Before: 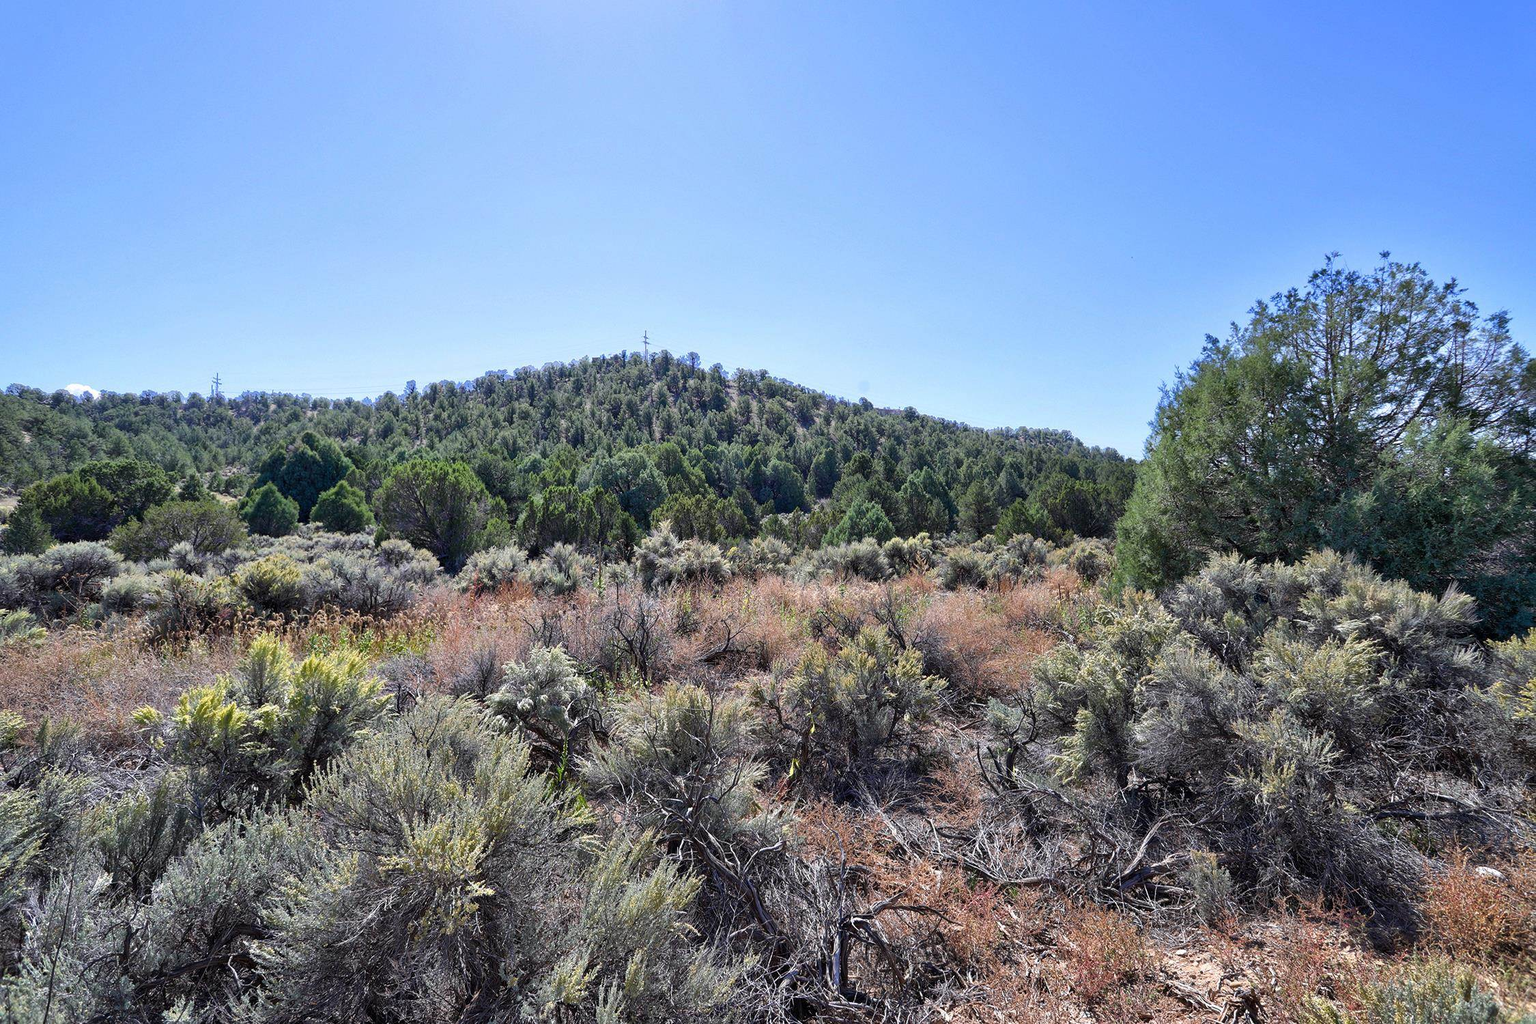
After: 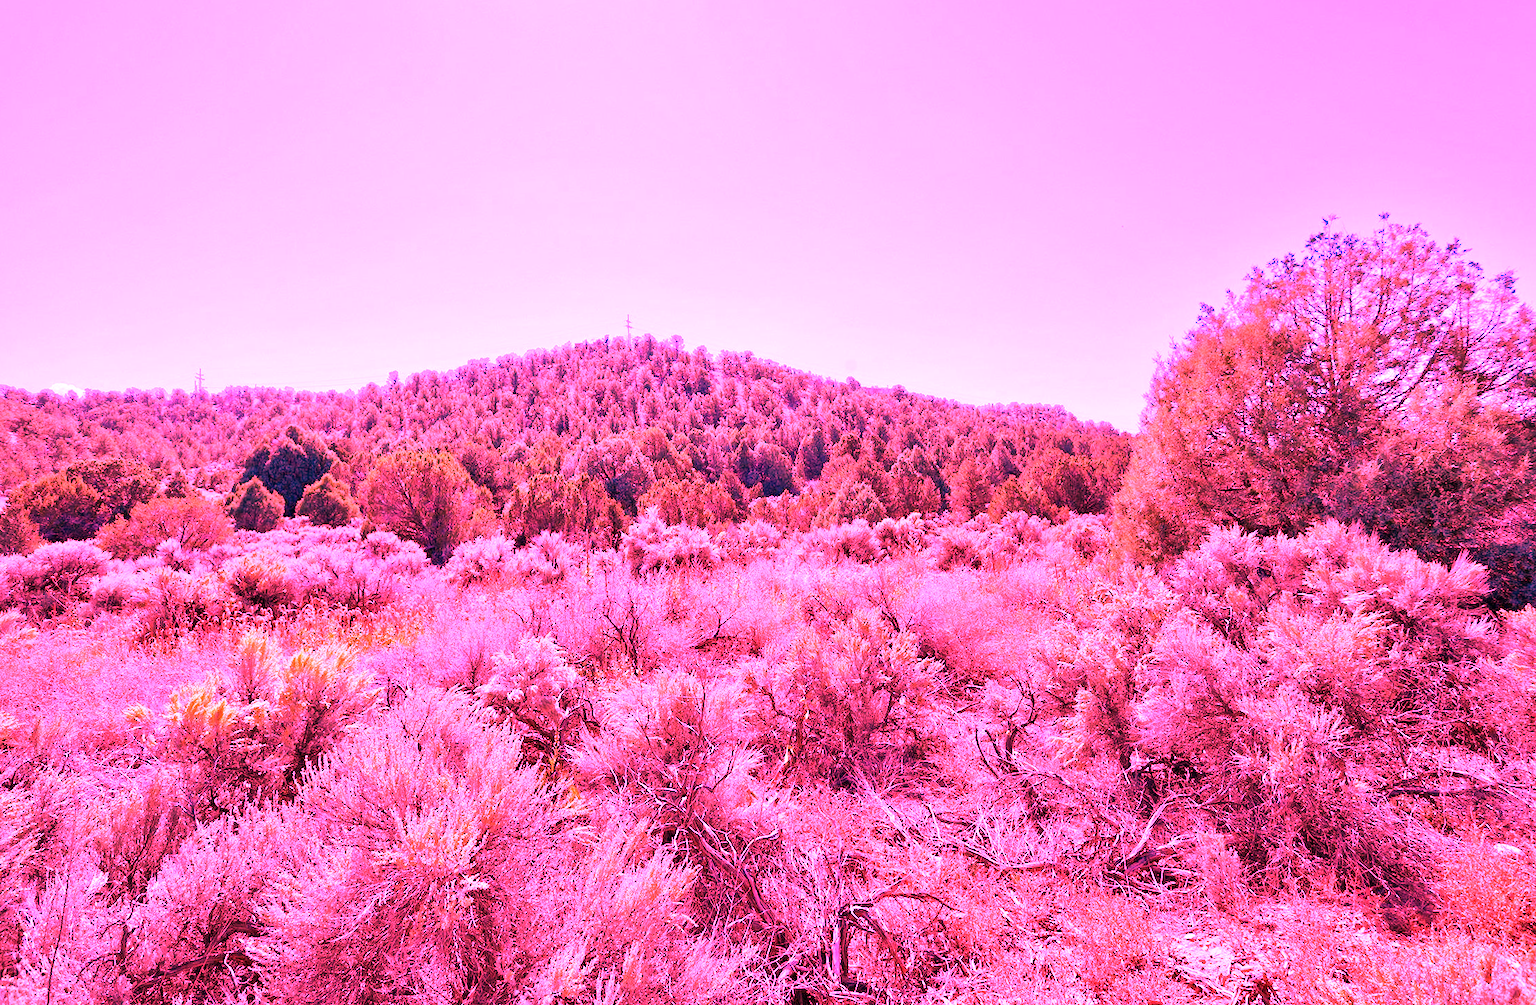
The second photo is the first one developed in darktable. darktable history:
white balance: red 4.26, blue 1.802
rotate and perspective: rotation -1.32°, lens shift (horizontal) -0.031, crop left 0.015, crop right 0.985, crop top 0.047, crop bottom 0.982
